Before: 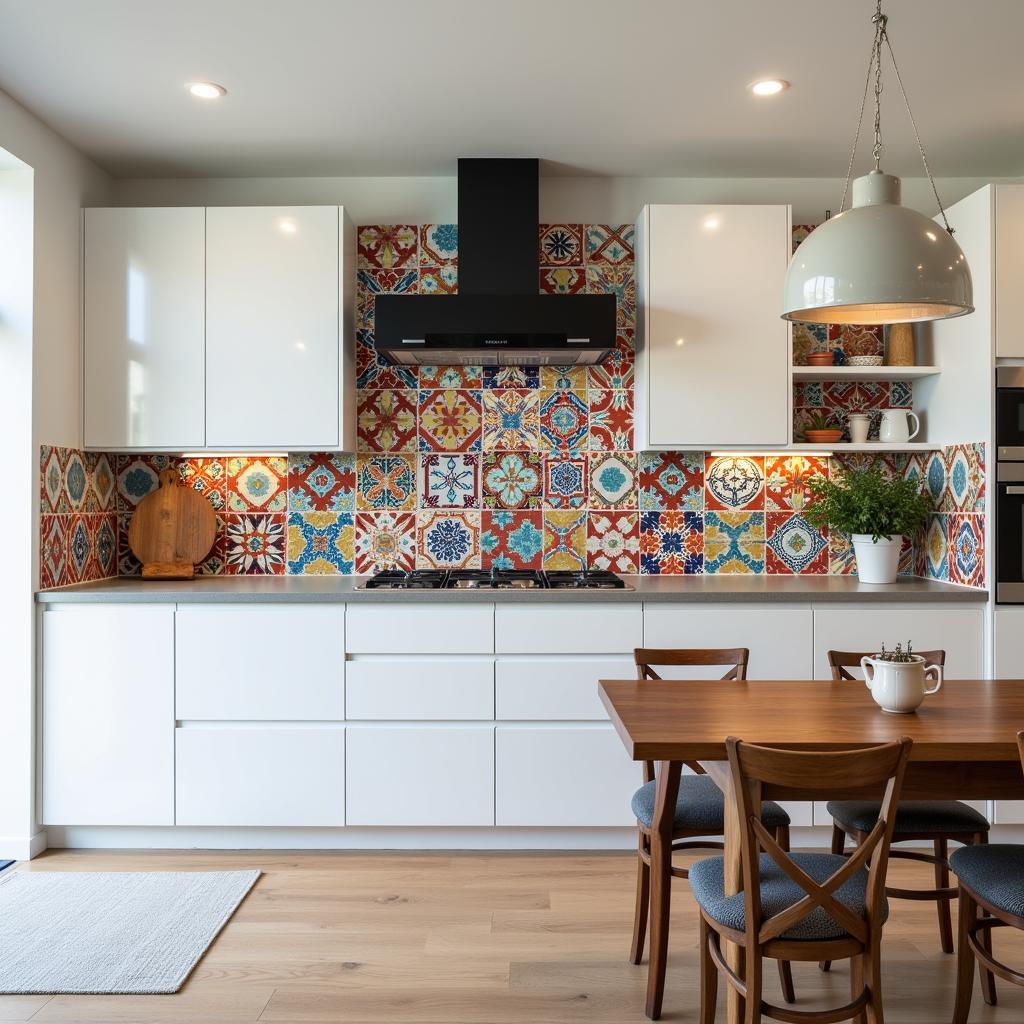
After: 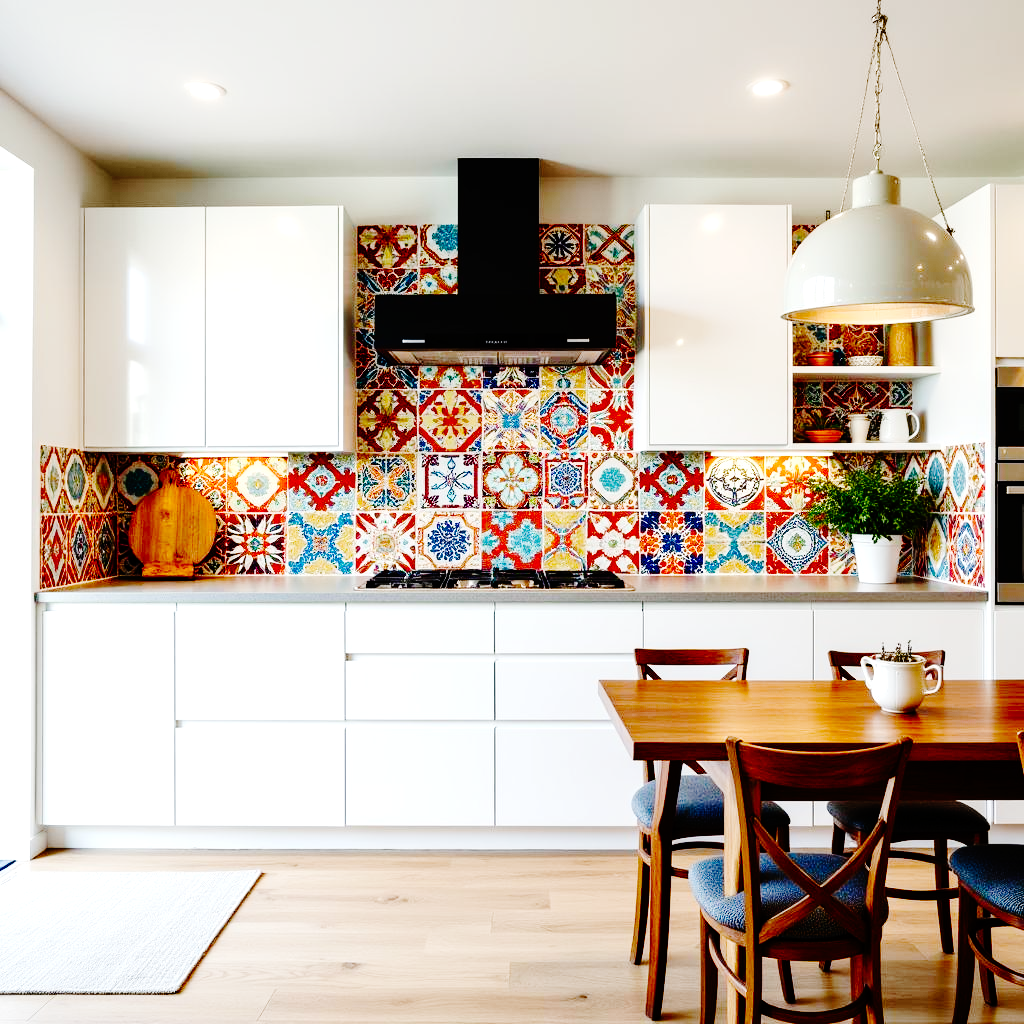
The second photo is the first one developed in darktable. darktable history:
base curve: curves: ch0 [(0, 0) (0.036, 0.01) (0.123, 0.254) (0.258, 0.504) (0.507, 0.748) (1, 1)], exposure shift 0.01, preserve colors none
color balance rgb: shadows lift › luminance -9.633%, perceptual saturation grading › global saturation 25.853%, perceptual saturation grading › highlights -50.375%, perceptual saturation grading › shadows 30.442%, perceptual brilliance grading › global brilliance -4.773%, perceptual brilliance grading › highlights 24.704%, perceptual brilliance grading › mid-tones 7.525%, perceptual brilliance grading › shadows -4.826%, contrast -10.327%
